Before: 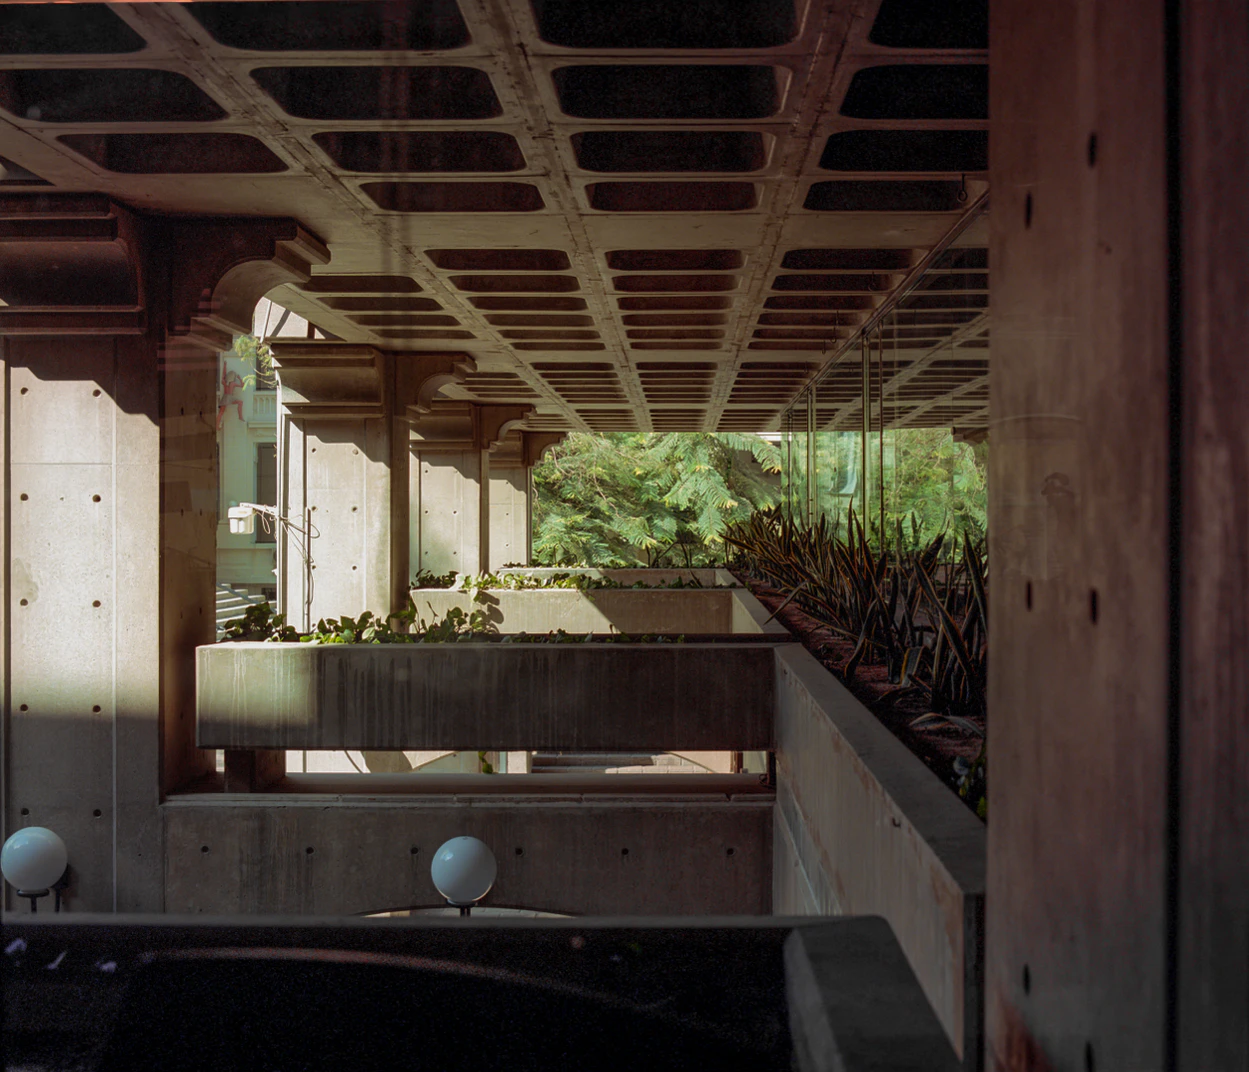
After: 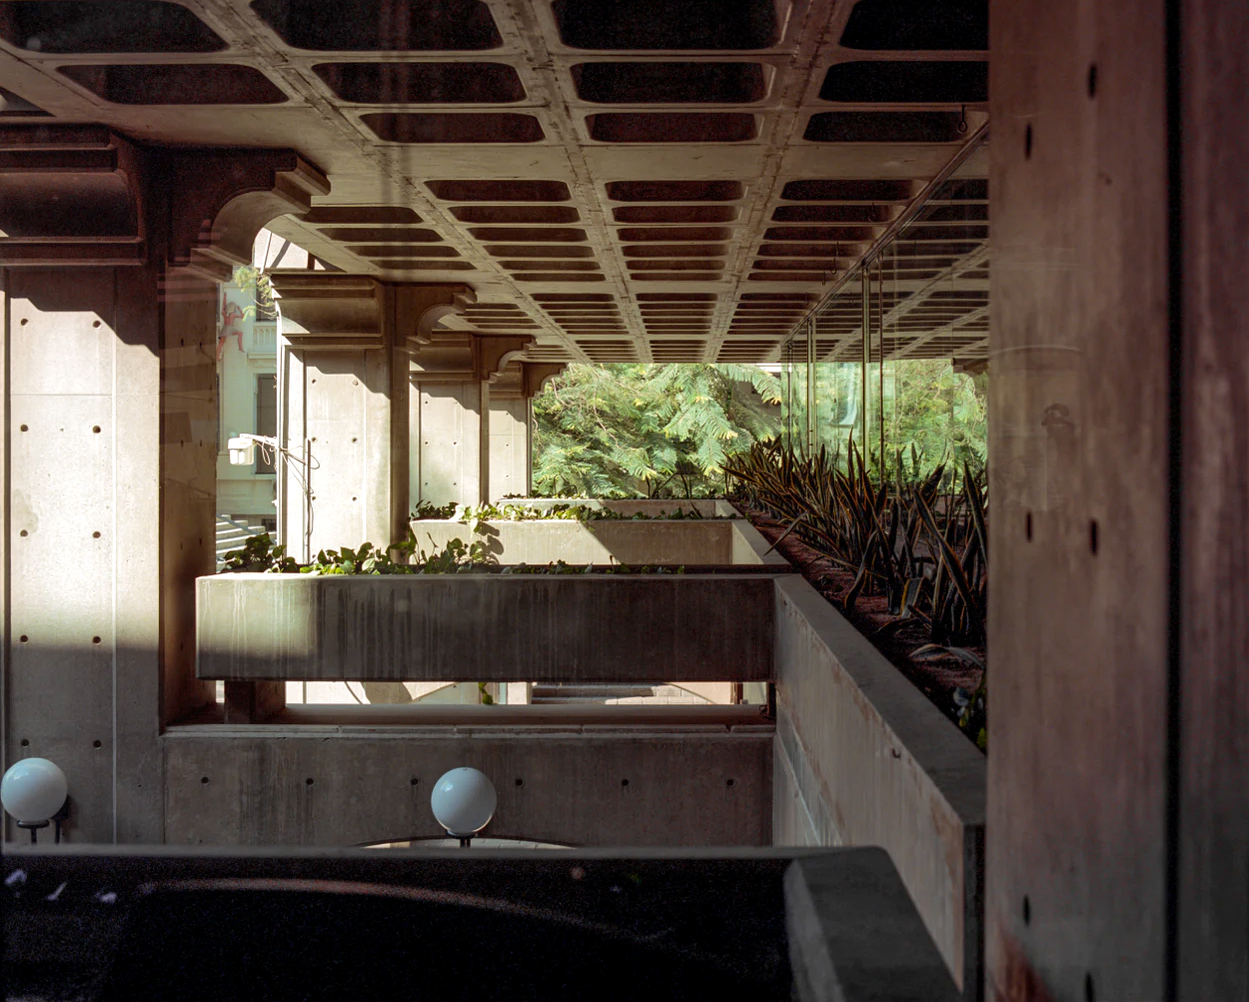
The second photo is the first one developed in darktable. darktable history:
tone equalizer: -8 EV -0.437 EV, -7 EV -0.386 EV, -6 EV -0.324 EV, -5 EV -0.246 EV, -3 EV 0.208 EV, -2 EV 0.308 EV, -1 EV 0.377 EV, +0 EV 0.44 EV, edges refinement/feathering 500, mask exposure compensation -1.57 EV, preserve details no
crop and rotate: top 6.514%
